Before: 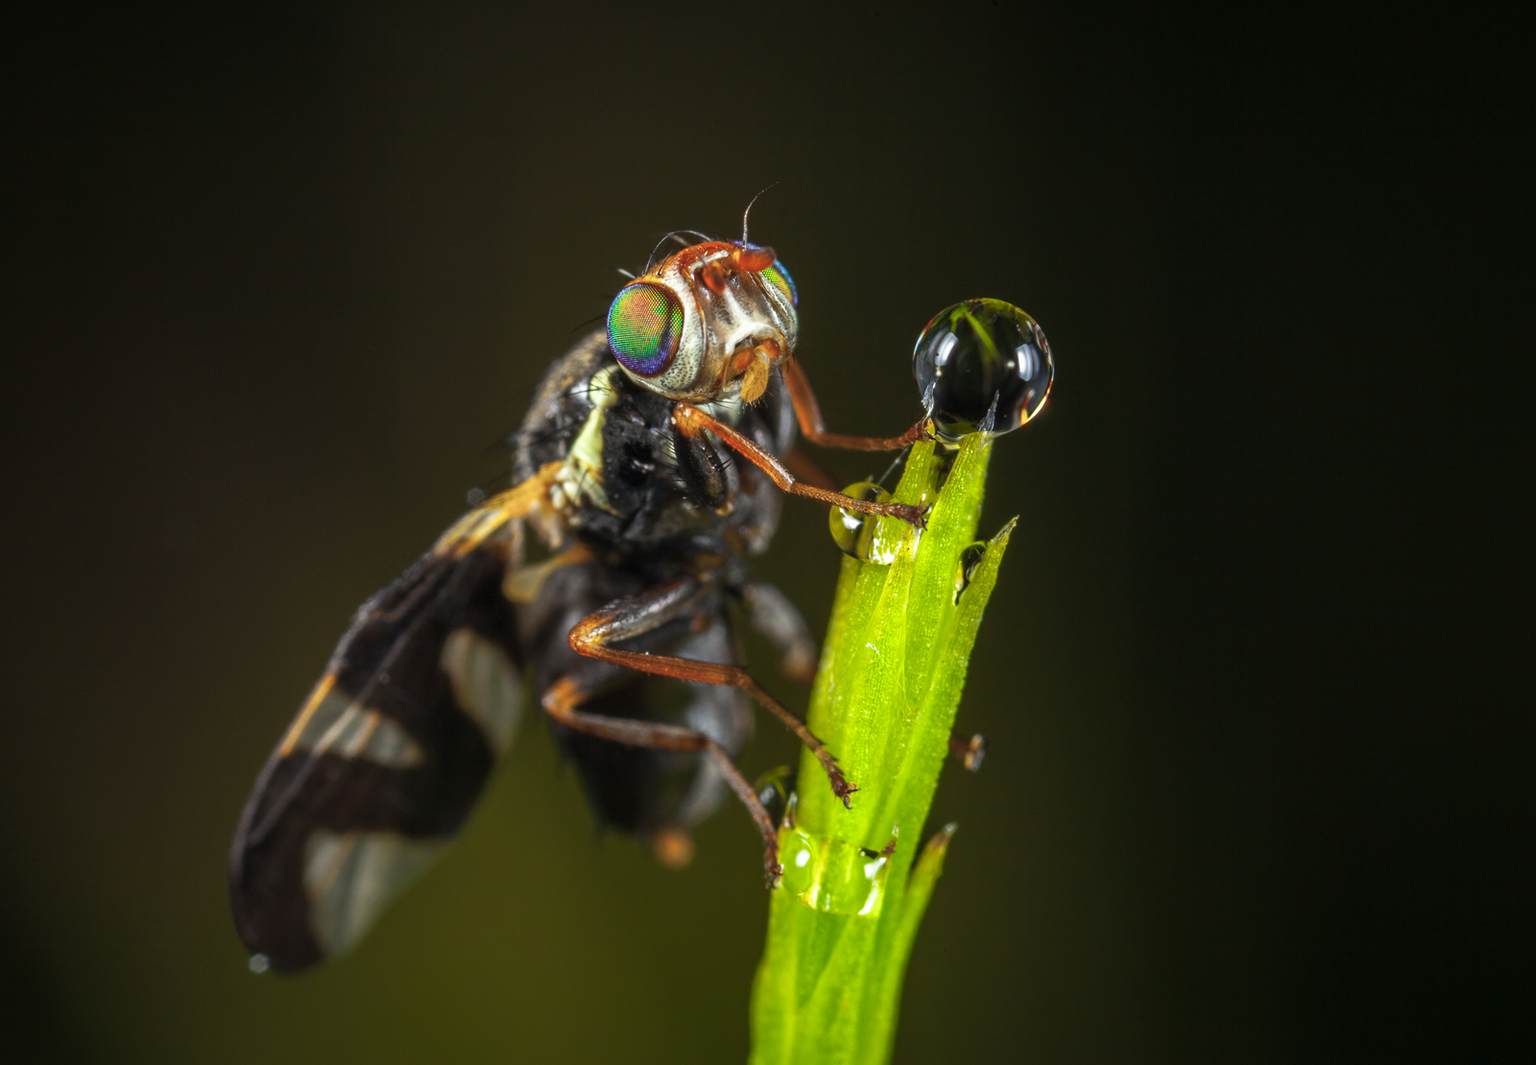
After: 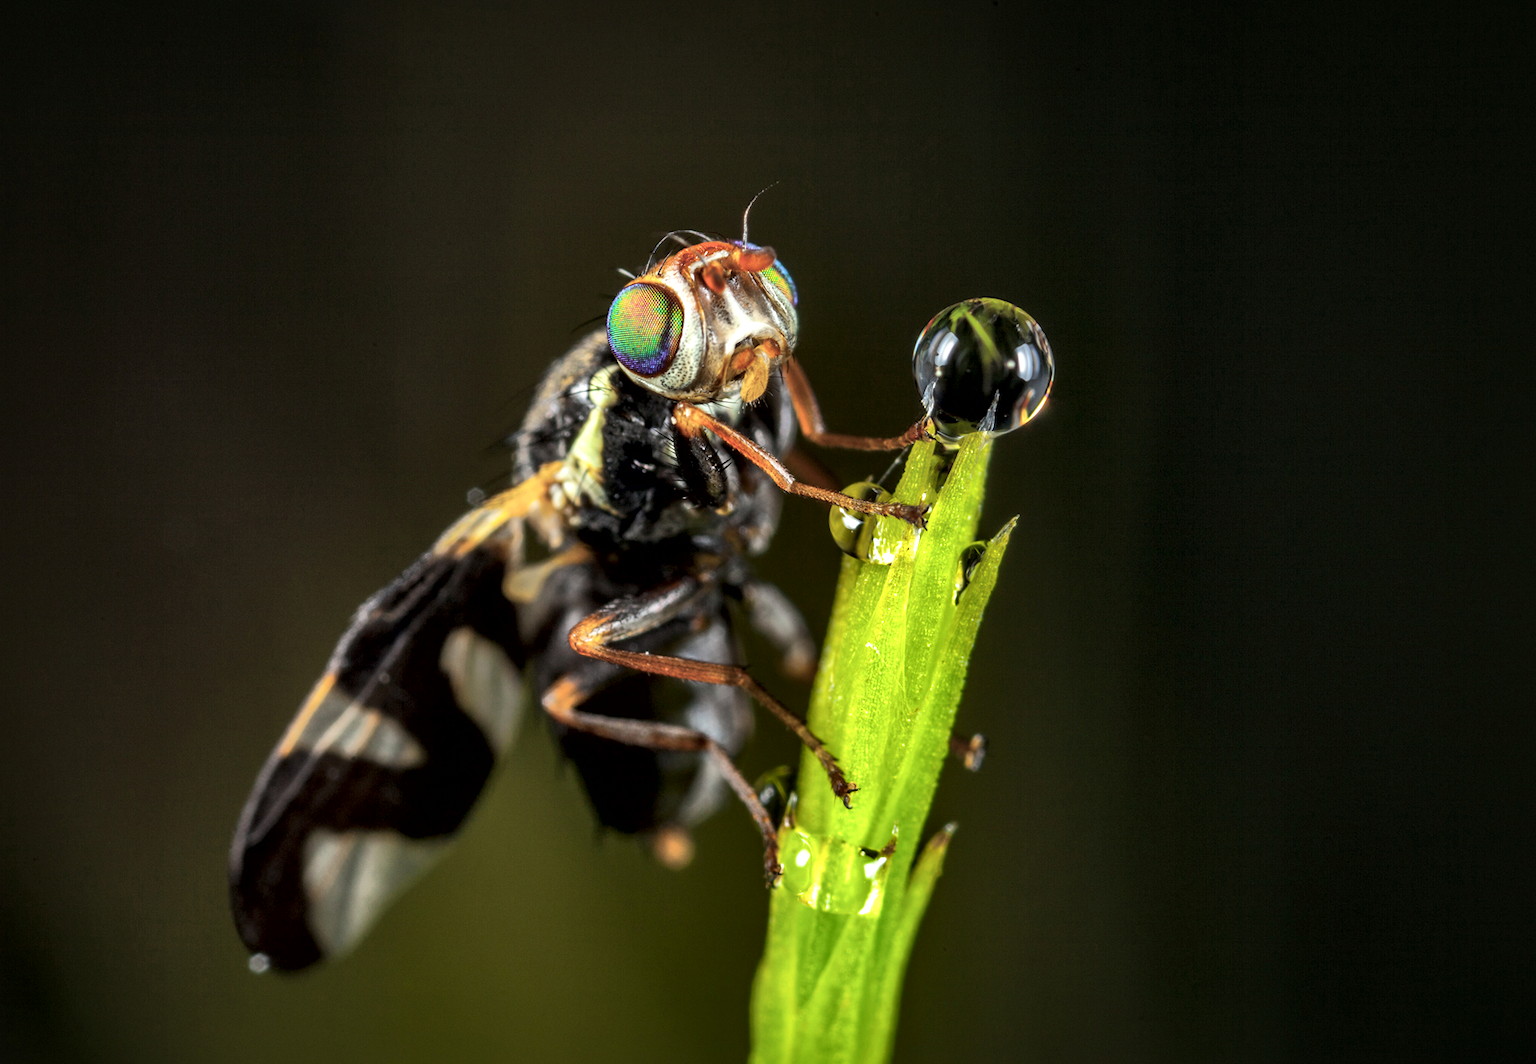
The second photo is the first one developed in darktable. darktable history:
local contrast: mode bilateral grid, contrast 45, coarseness 69, detail 212%, midtone range 0.2
